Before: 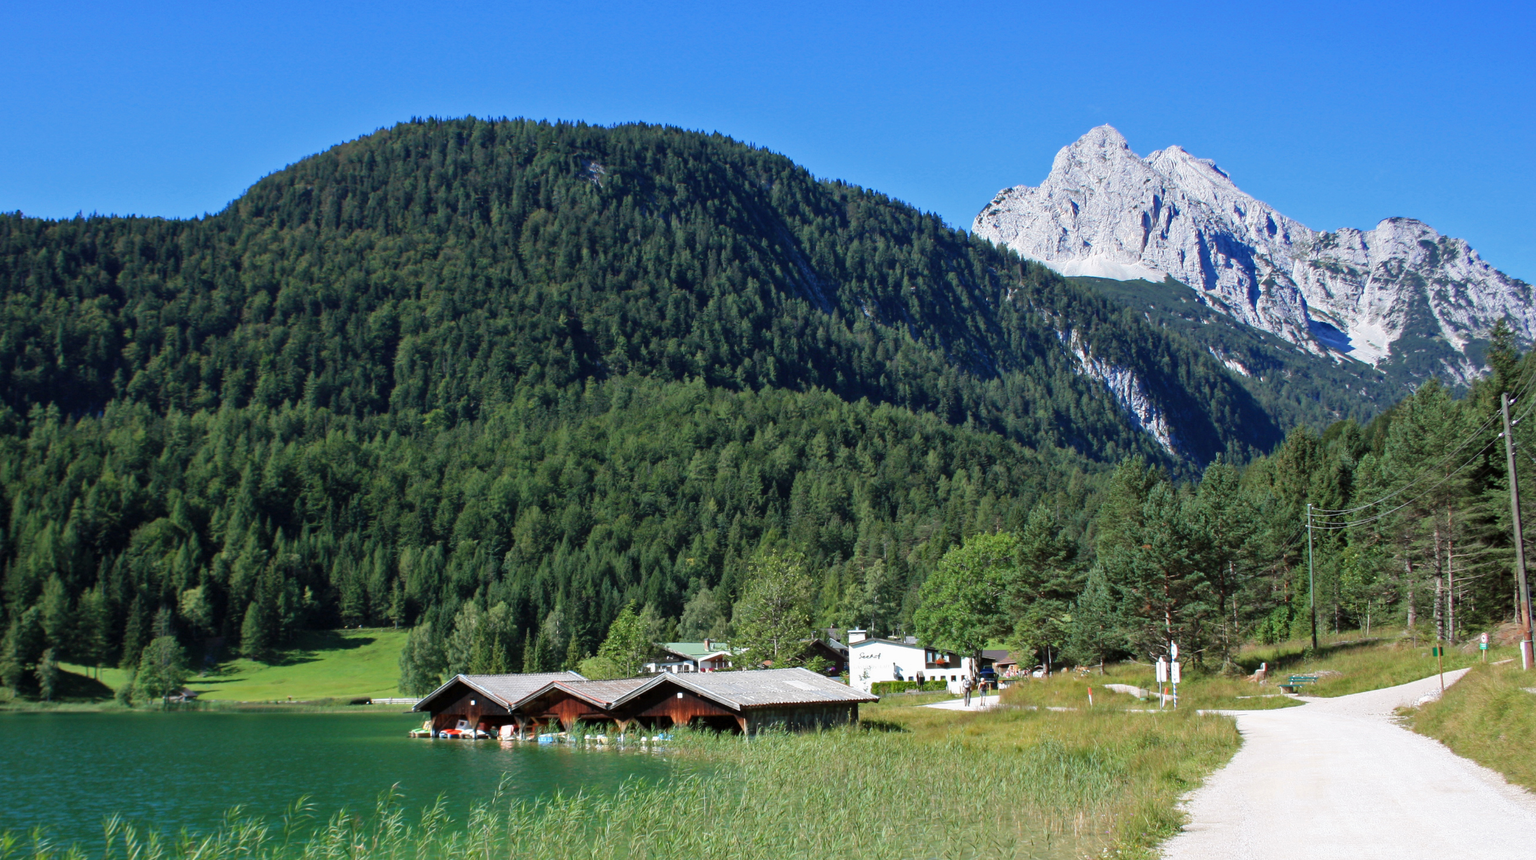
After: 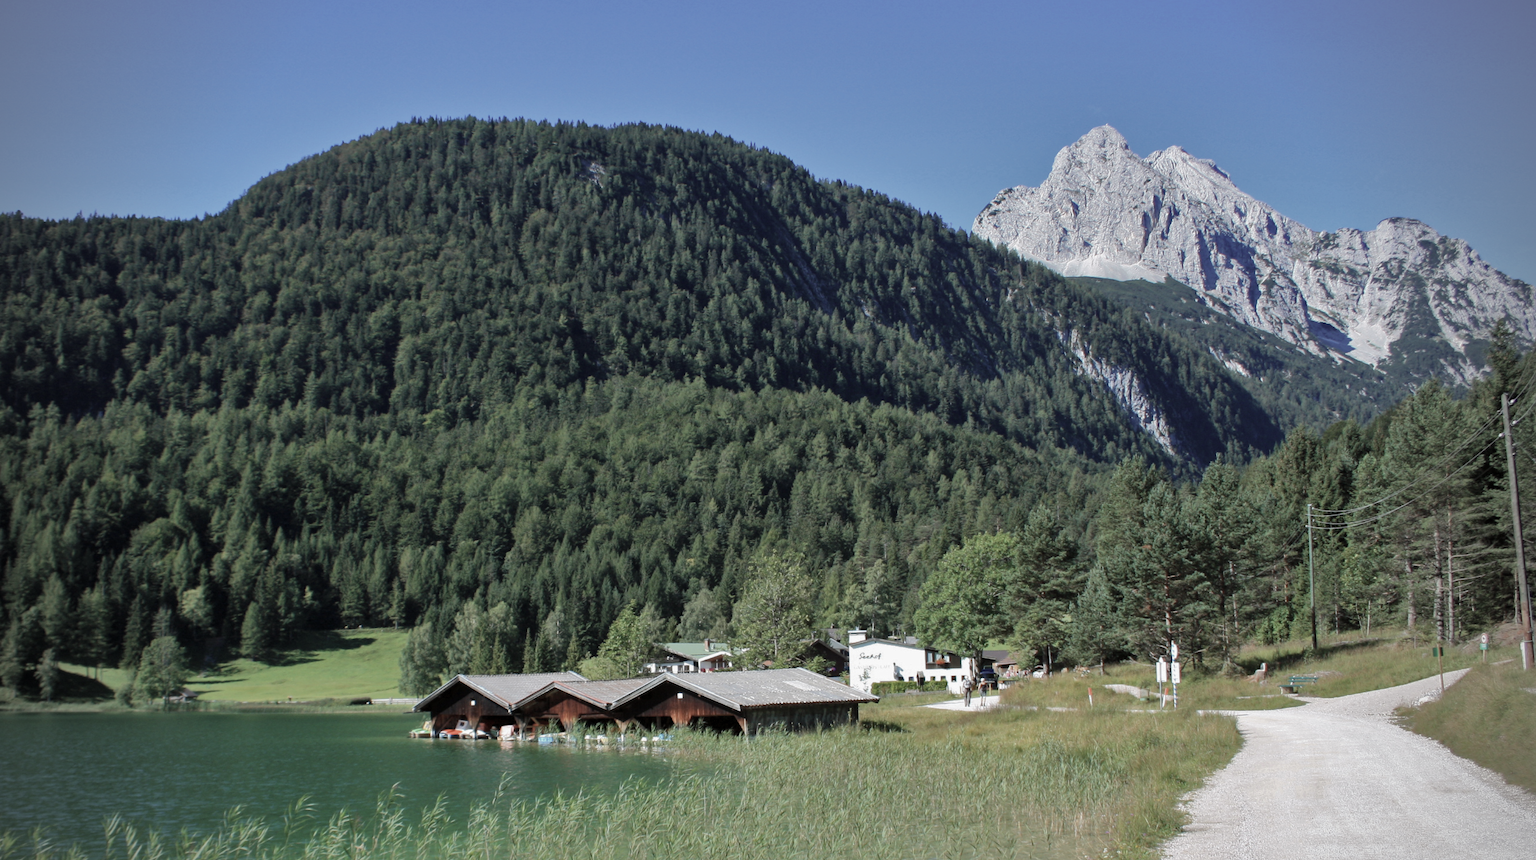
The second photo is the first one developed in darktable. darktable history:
shadows and highlights: shadows 25, highlights -70
vignetting: on, module defaults
color correction: saturation 0.57
